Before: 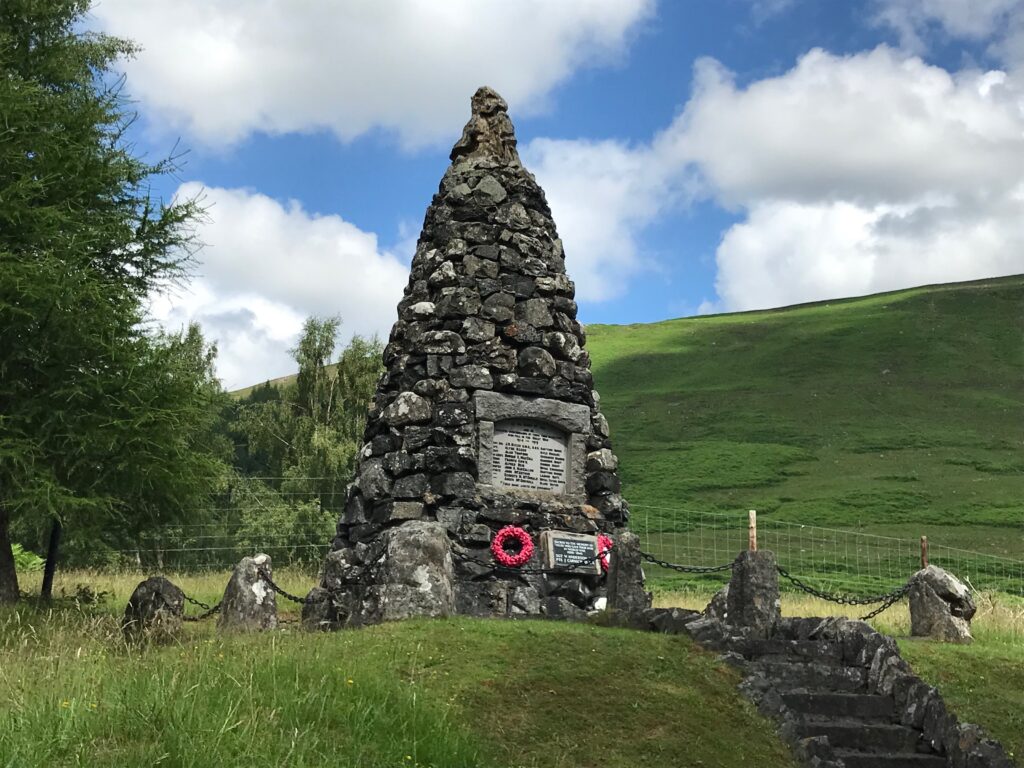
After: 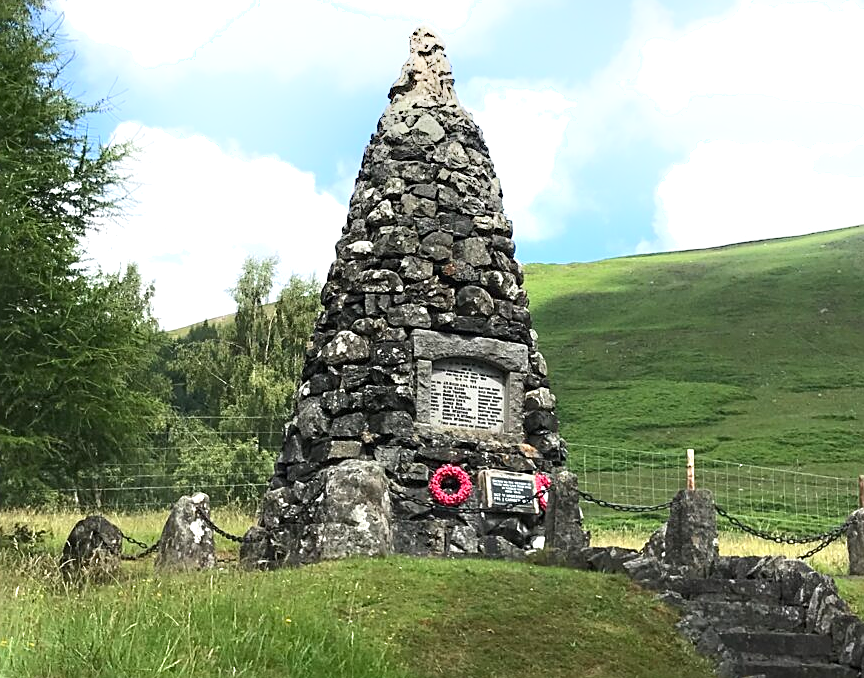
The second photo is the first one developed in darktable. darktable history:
sharpen: on, module defaults
crop: left 6.089%, top 8.017%, right 9.53%, bottom 3.617%
shadows and highlights: shadows -22.09, highlights 98.35, soften with gaussian
exposure: exposure 0.701 EV, compensate highlight preservation false
